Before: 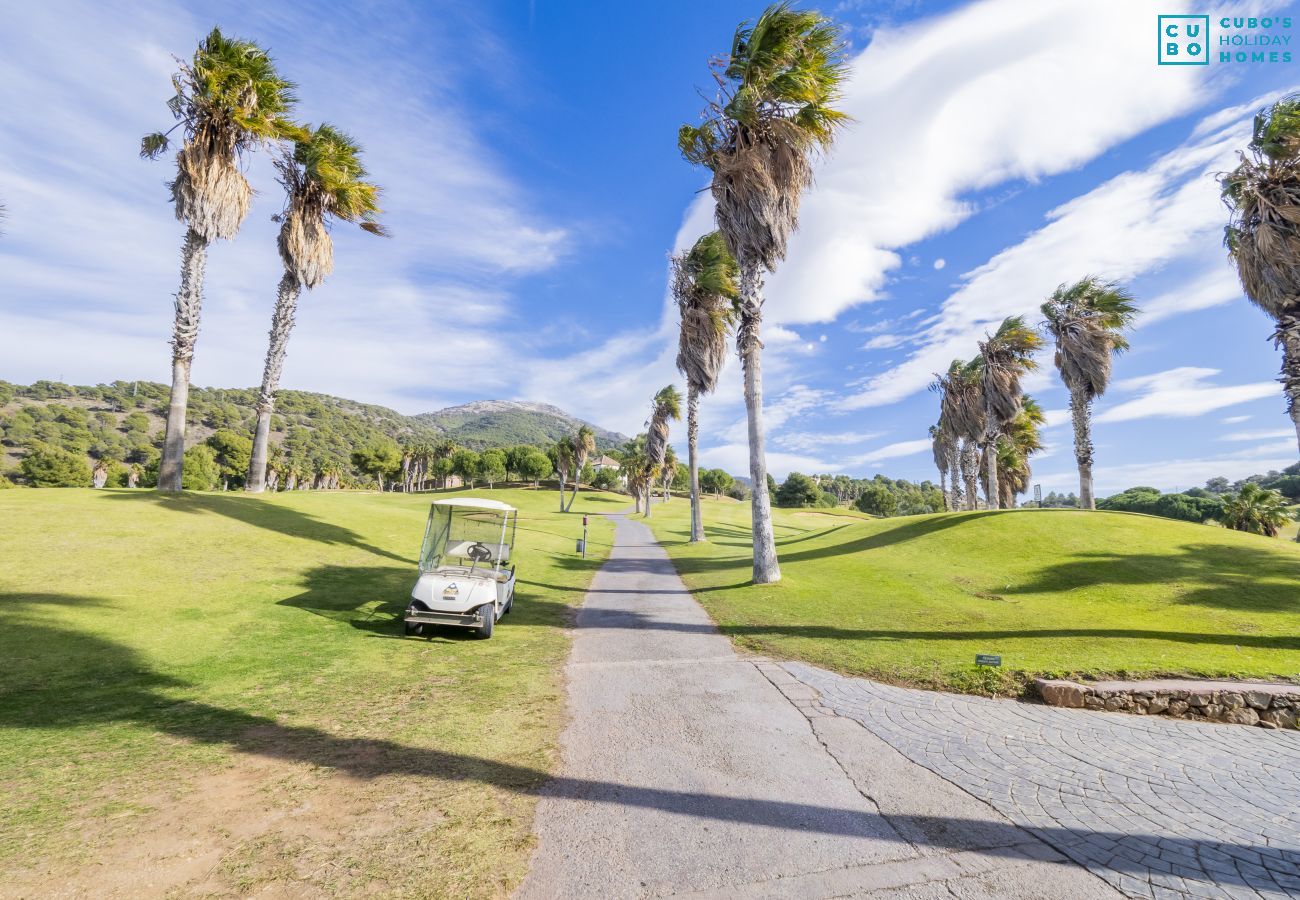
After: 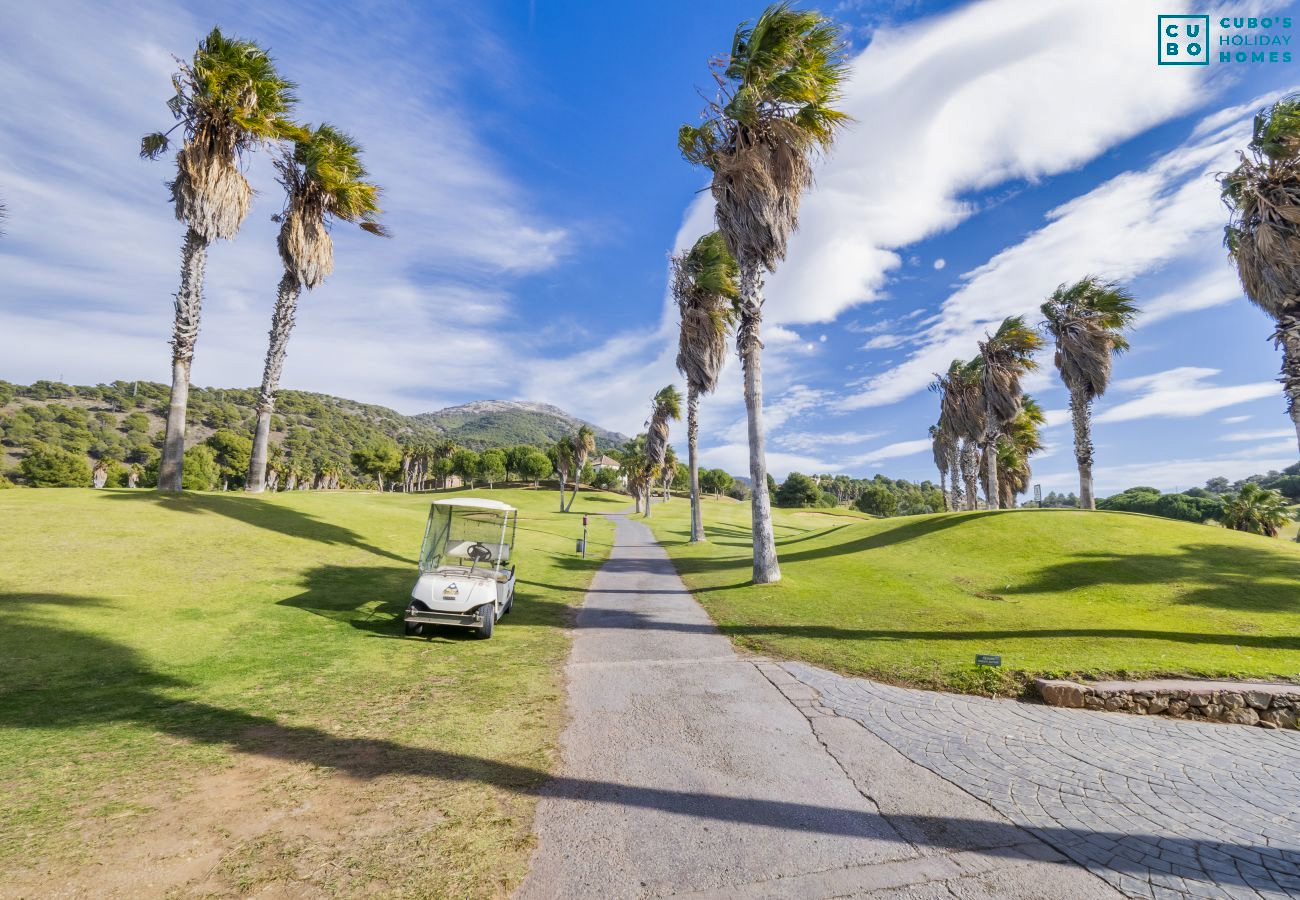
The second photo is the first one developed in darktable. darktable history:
shadows and highlights: shadows 43.71, white point adjustment -1.46, soften with gaussian
